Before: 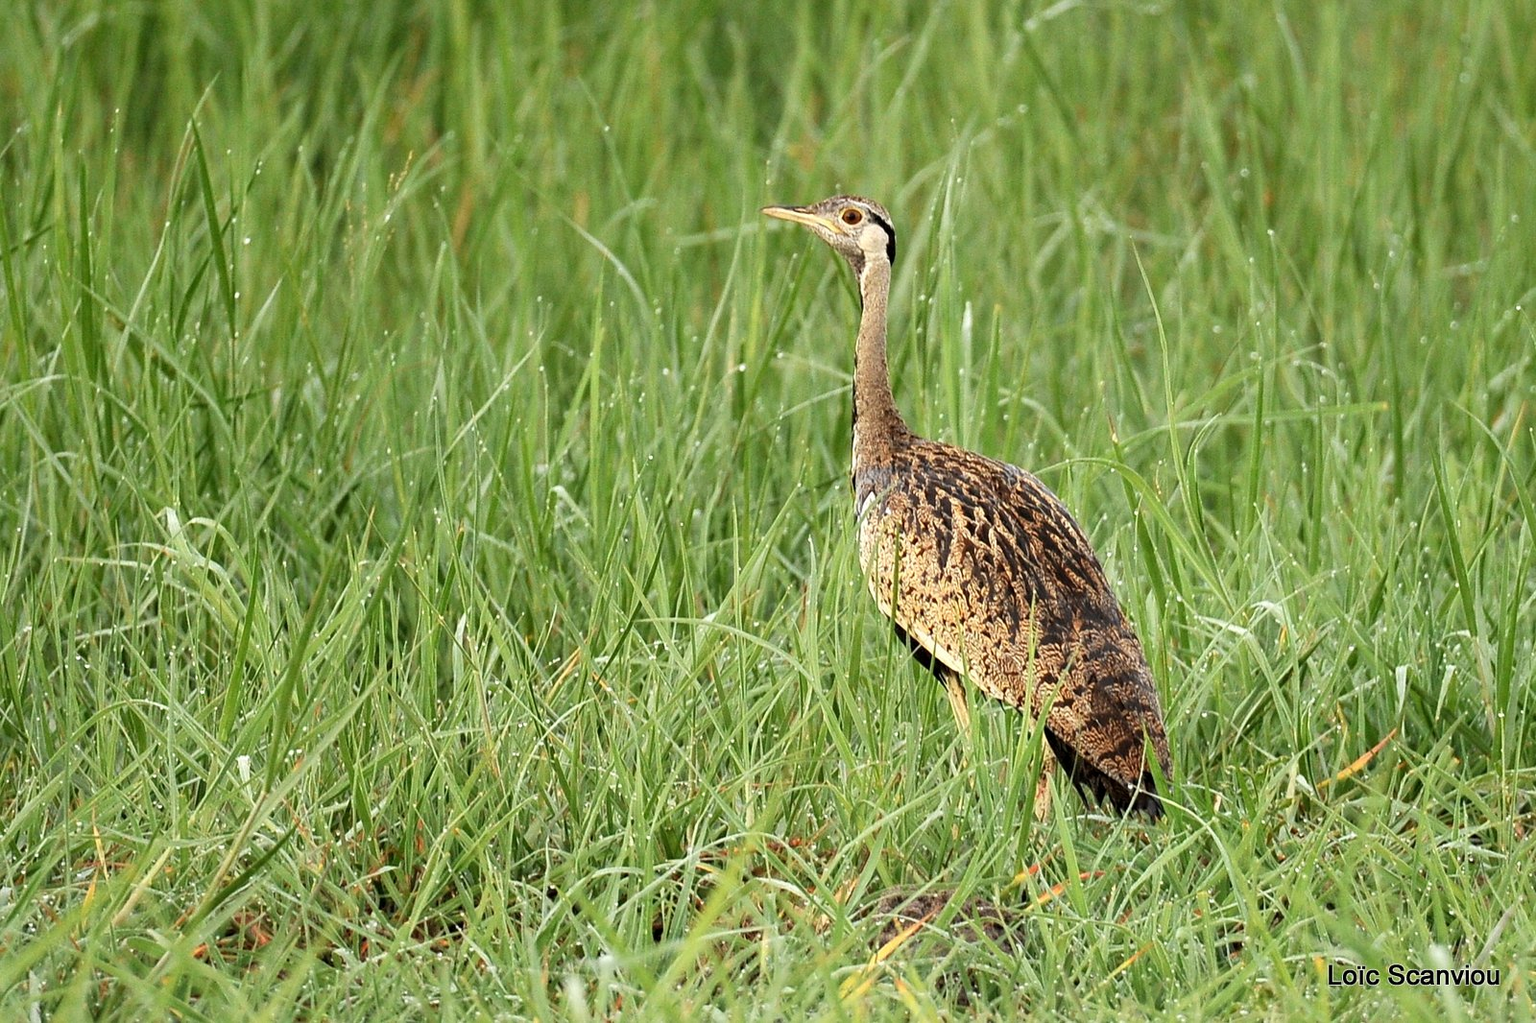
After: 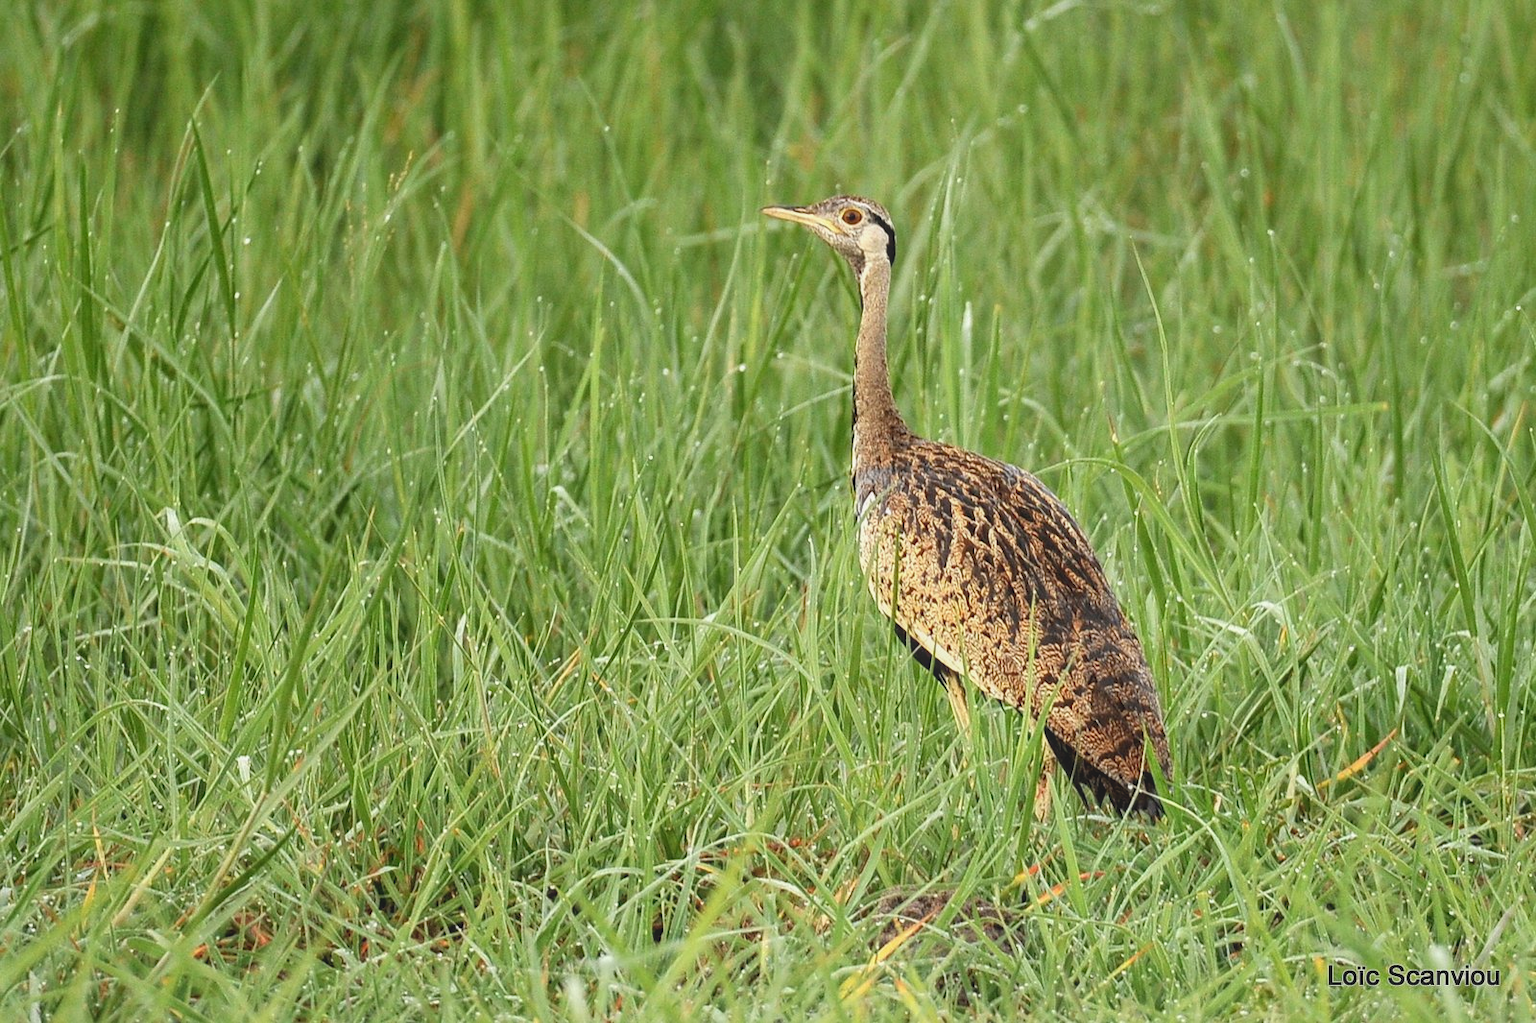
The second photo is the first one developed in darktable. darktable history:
local contrast: highlights 47%, shadows 4%, detail 99%
